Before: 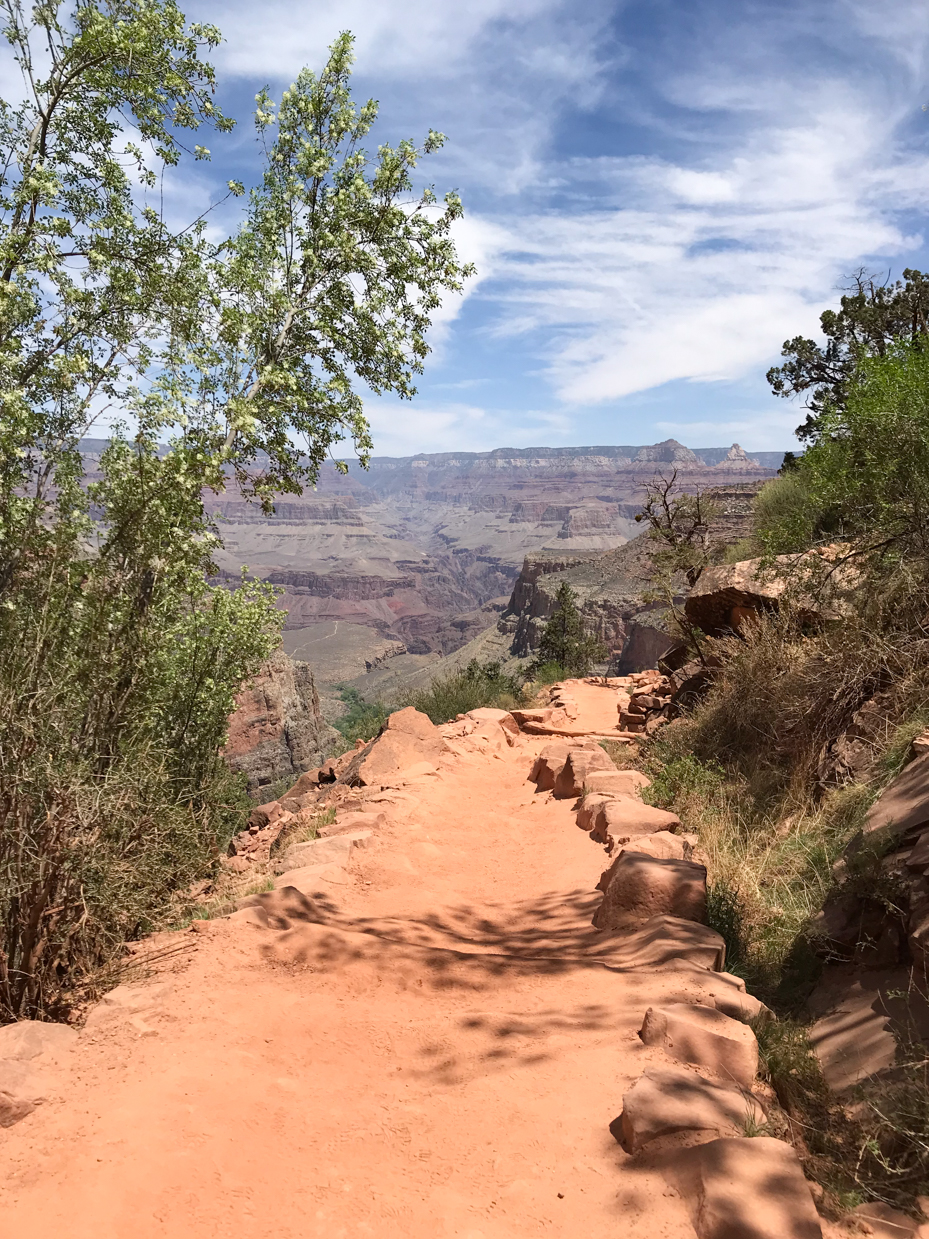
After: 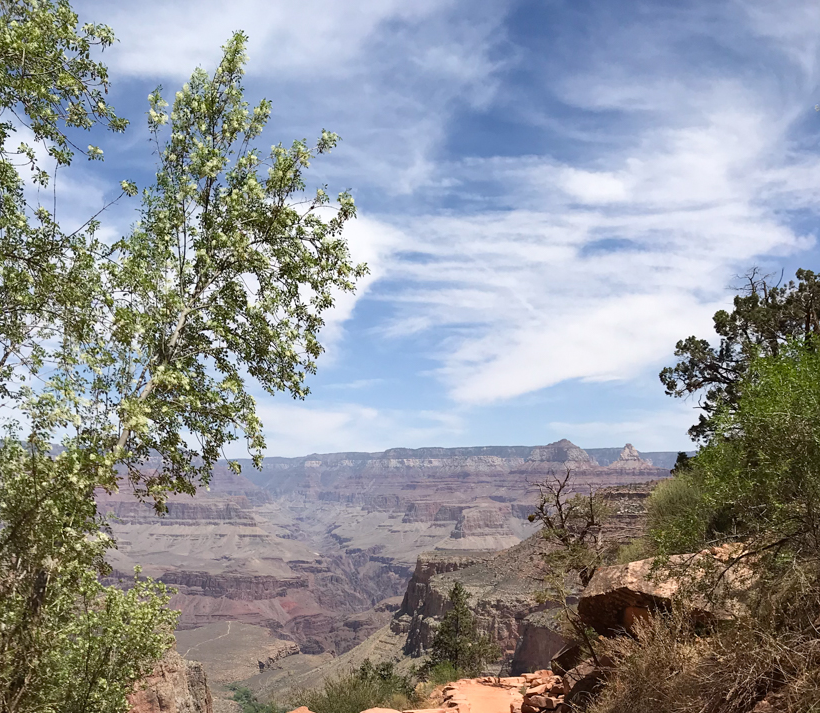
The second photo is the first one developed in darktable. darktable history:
crop and rotate: left 11.701%, bottom 42.416%
